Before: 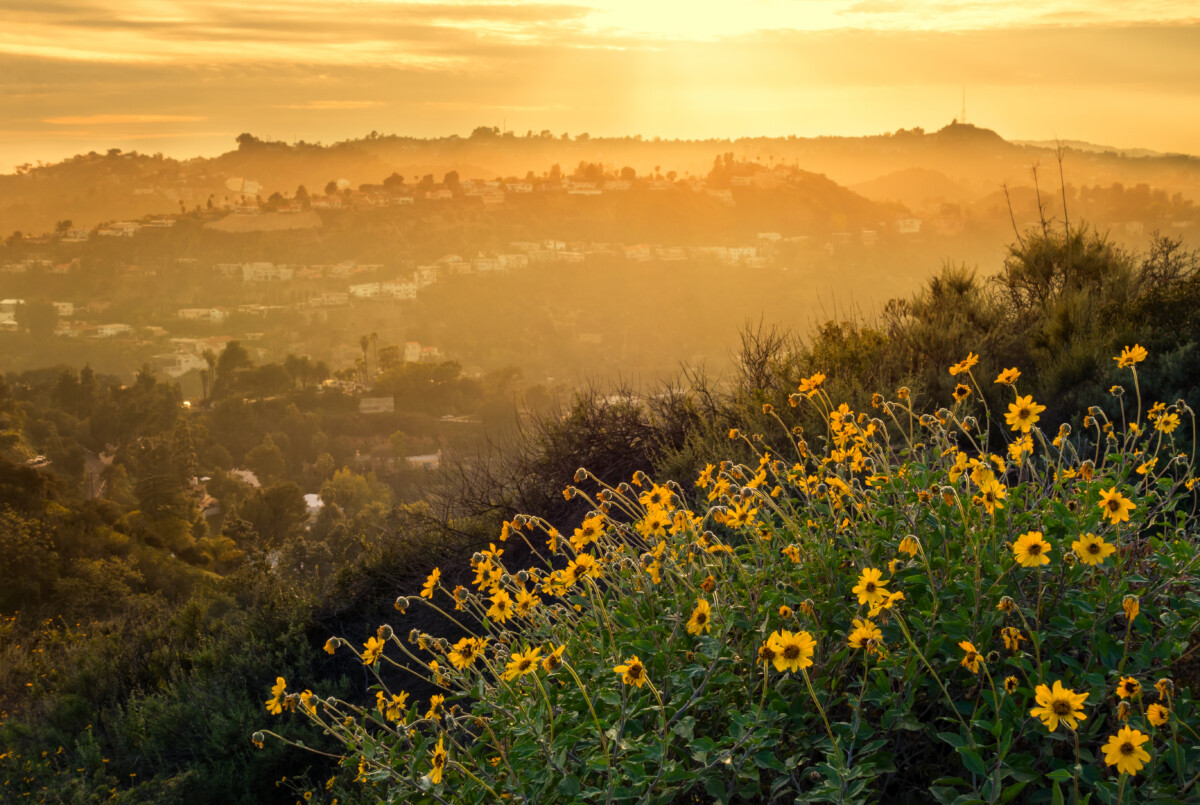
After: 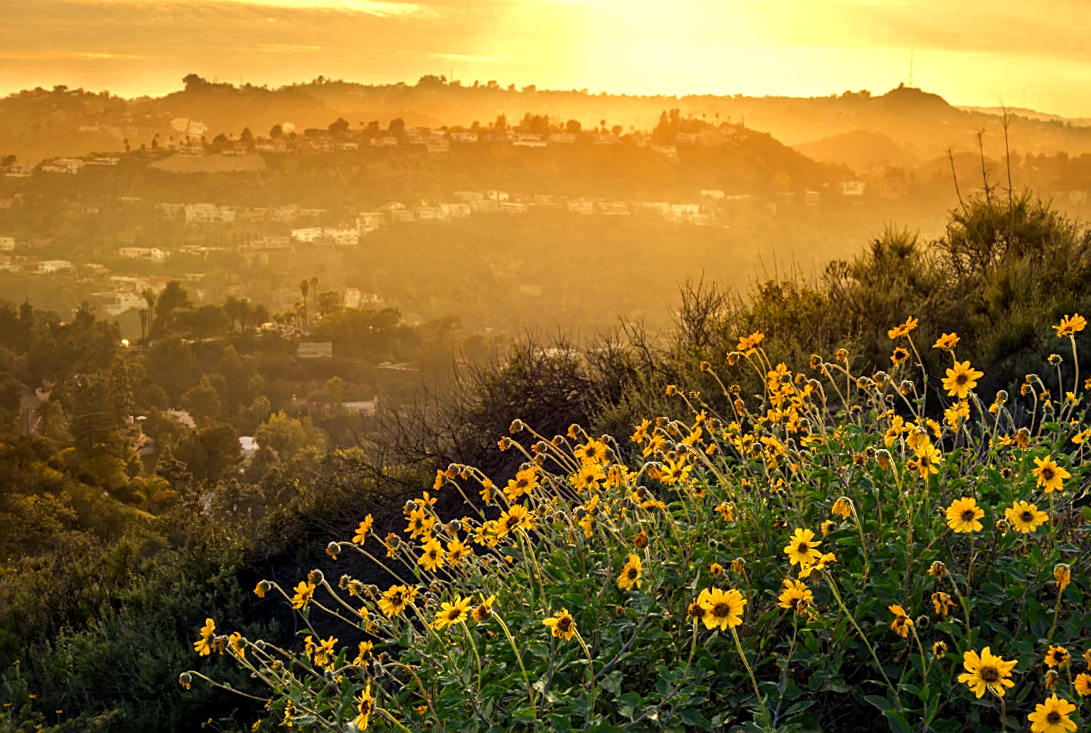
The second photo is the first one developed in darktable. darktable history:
local contrast: highlights 104%, shadows 102%, detail 119%, midtone range 0.2
crop and rotate: angle -1.85°, left 3.077%, top 3.881%, right 1.63%, bottom 0.65%
sharpen: on, module defaults
color zones: curves: ch0 [(0, 0.485) (0.178, 0.476) (0.261, 0.623) (0.411, 0.403) (0.708, 0.603) (0.934, 0.412)]; ch1 [(0.003, 0.485) (0.149, 0.496) (0.229, 0.584) (0.326, 0.551) (0.484, 0.262) (0.757, 0.643)]
